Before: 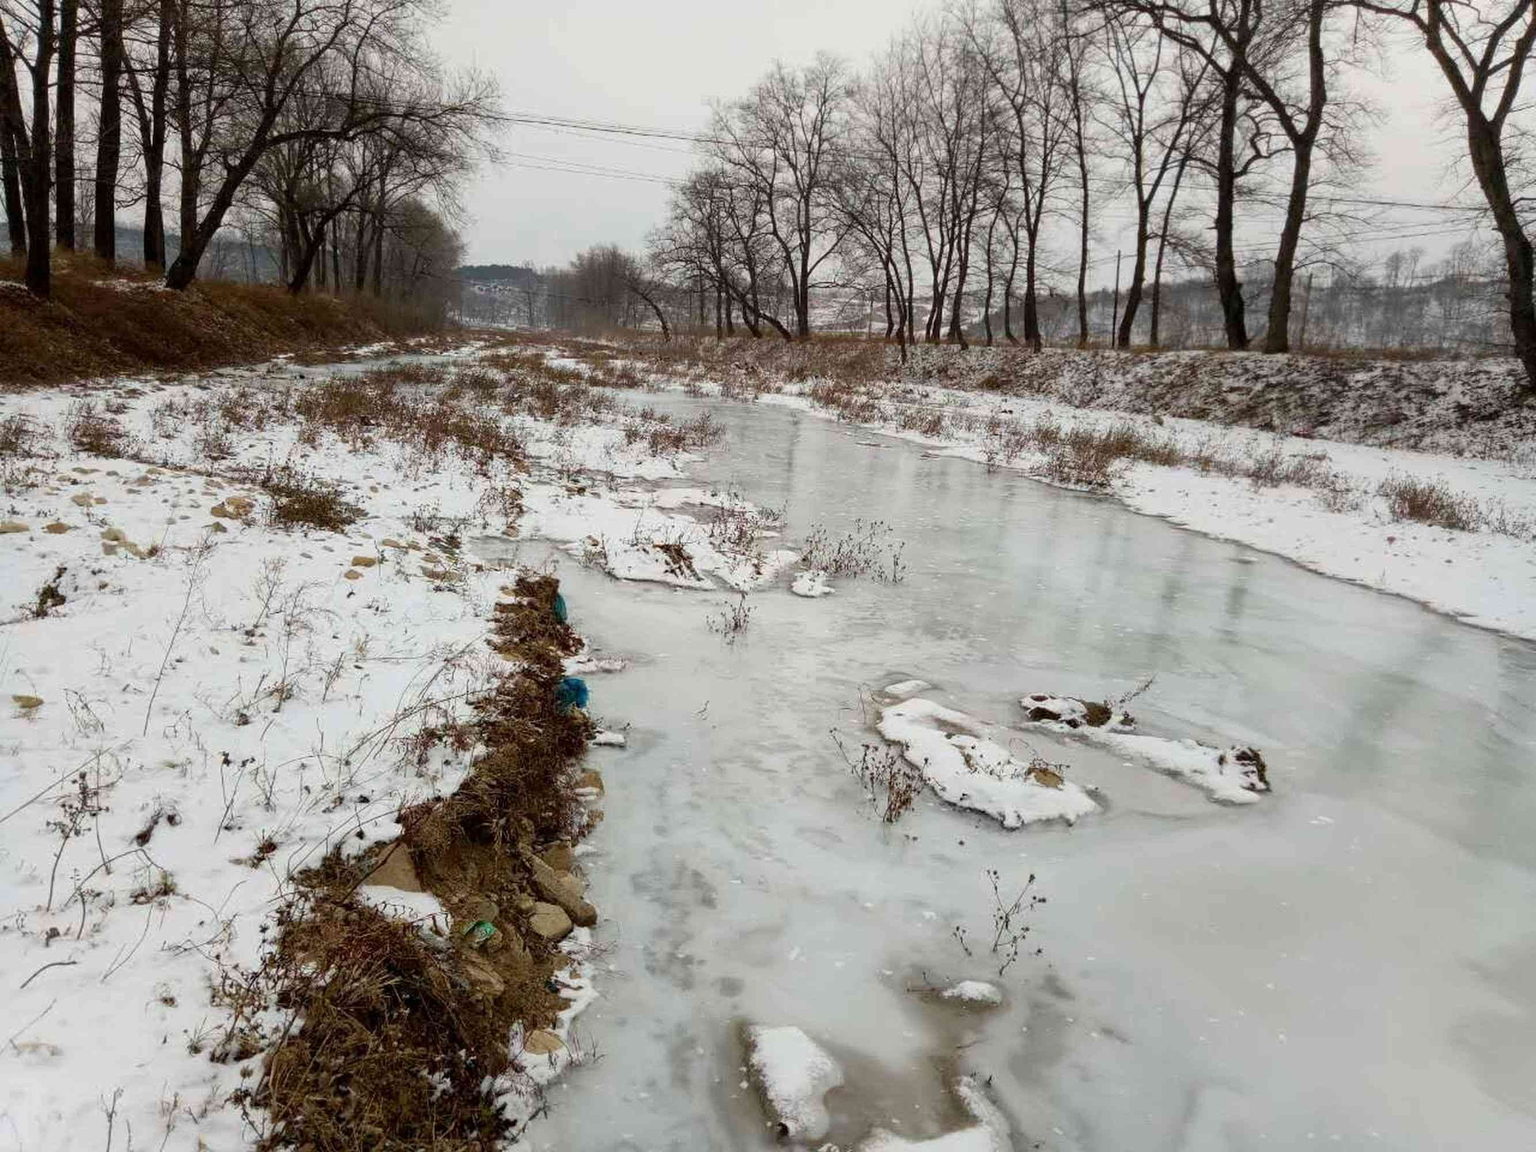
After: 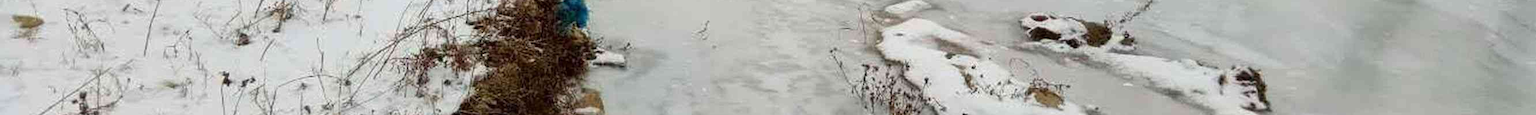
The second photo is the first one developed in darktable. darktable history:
white balance: emerald 1
crop and rotate: top 59.084%, bottom 30.916%
